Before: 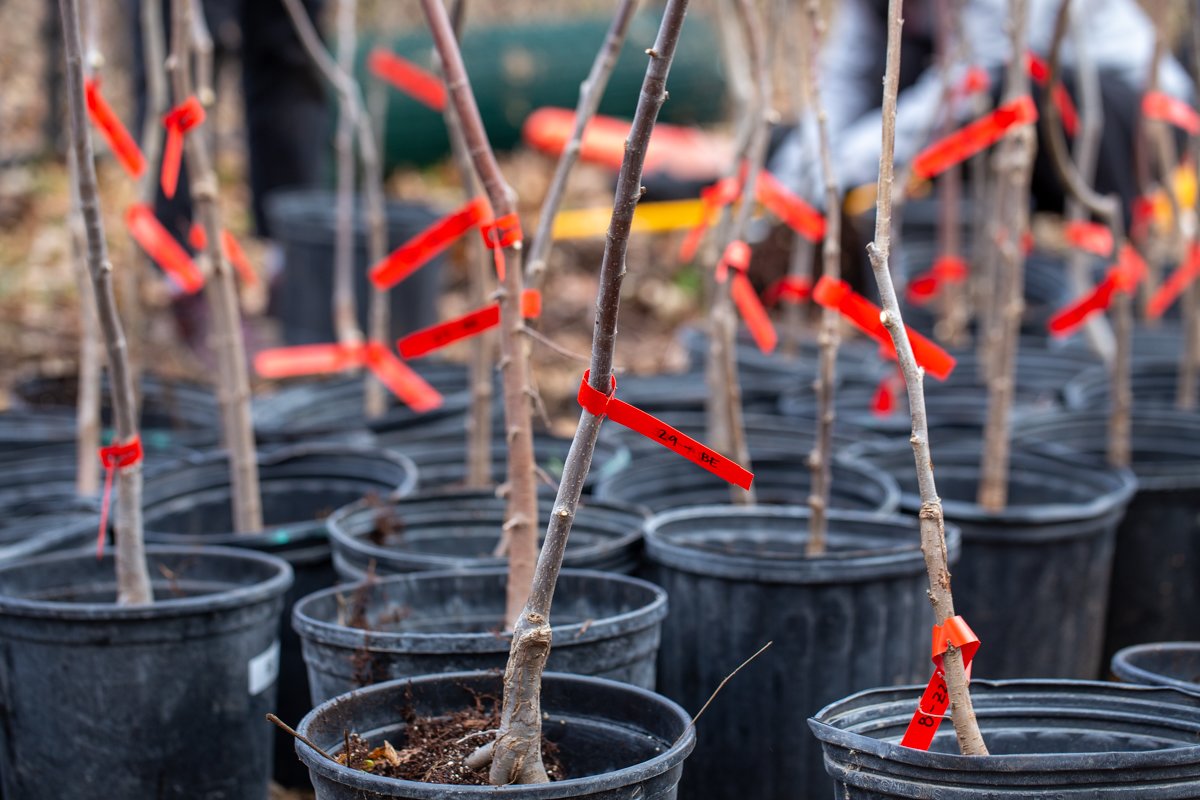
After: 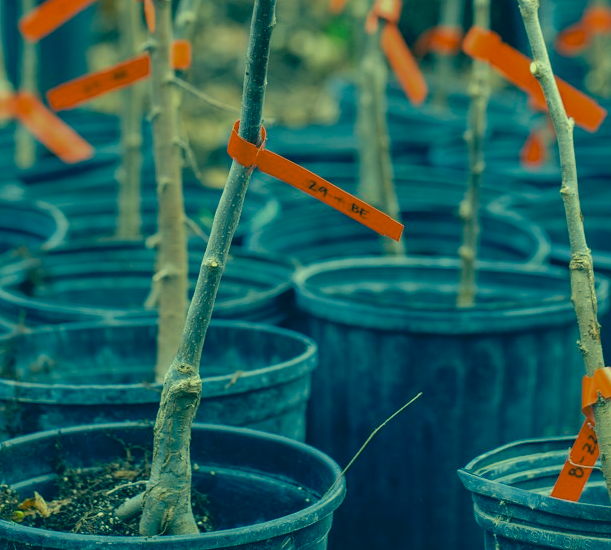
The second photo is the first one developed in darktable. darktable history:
tone equalizer: -8 EV 0.25 EV, -7 EV 0.417 EV, -6 EV 0.417 EV, -5 EV 0.25 EV, -3 EV -0.25 EV, -2 EV -0.417 EV, -1 EV -0.417 EV, +0 EV -0.25 EV, edges refinement/feathering 500, mask exposure compensation -1.57 EV, preserve details guided filter
crop and rotate: left 29.237%, top 31.152%, right 19.807%
color correction: highlights a* -15.58, highlights b* 40, shadows a* -40, shadows b* -26.18
